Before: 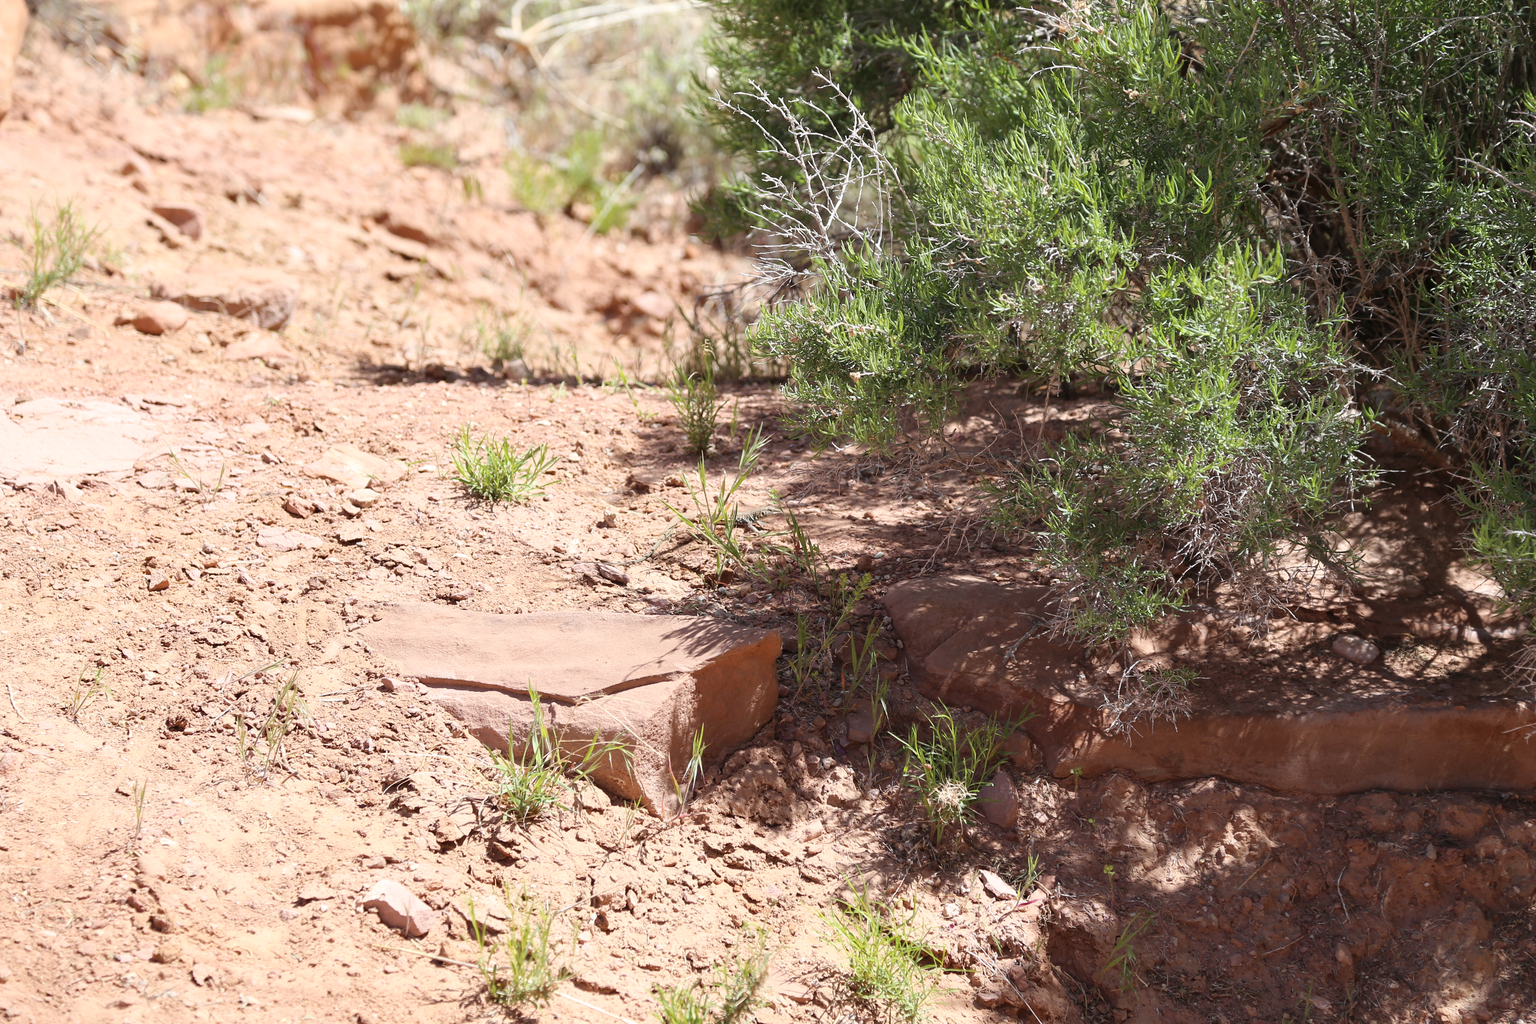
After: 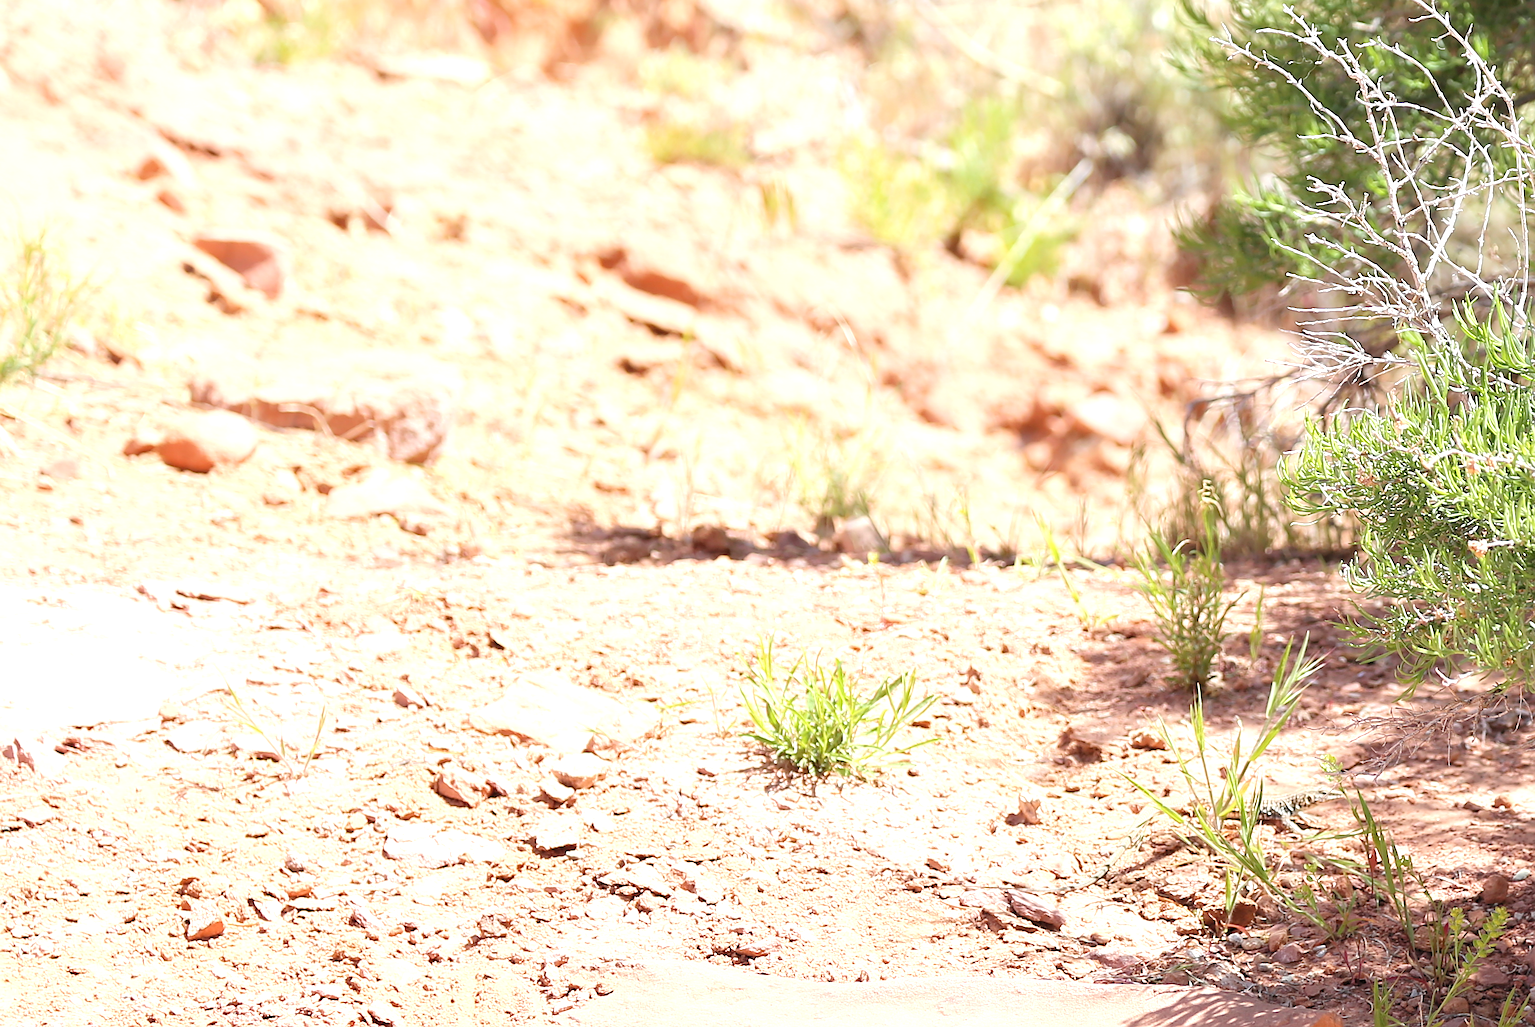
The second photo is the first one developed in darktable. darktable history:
sharpen: on, module defaults
crop and rotate: left 3.047%, top 7.509%, right 42.236%, bottom 37.598%
levels: levels [0.036, 0.364, 0.827]
